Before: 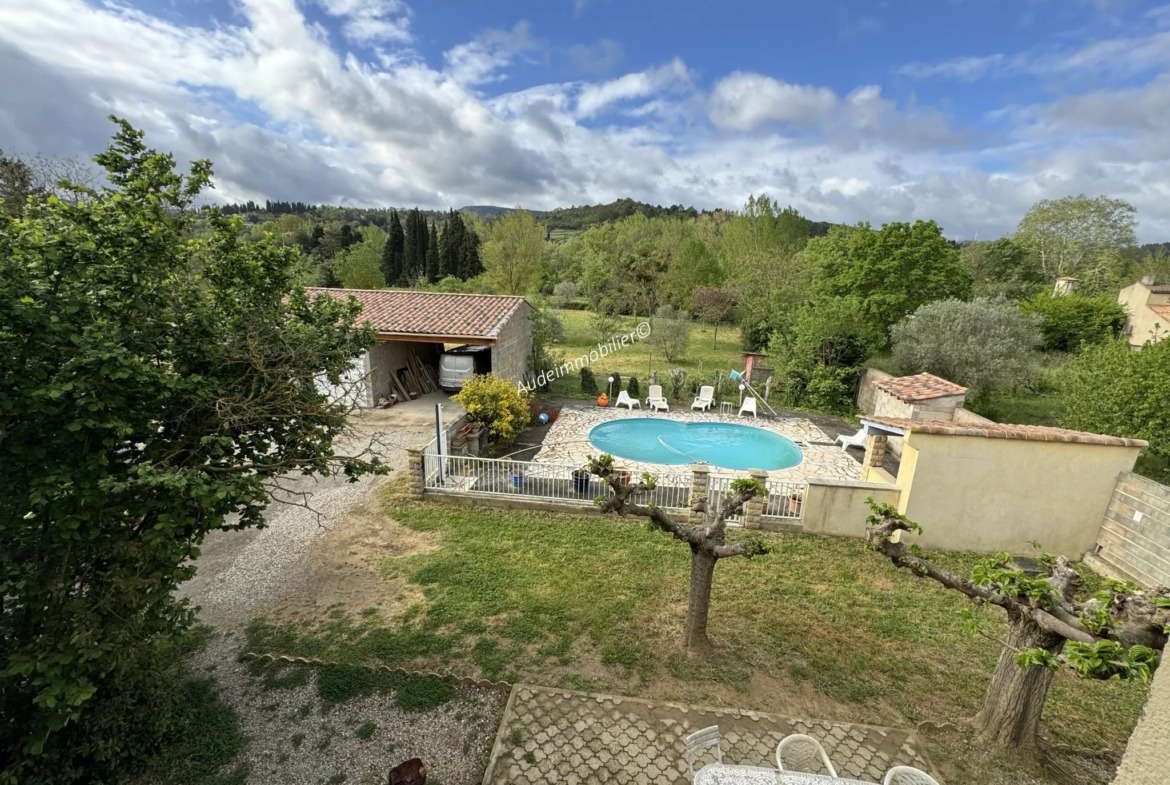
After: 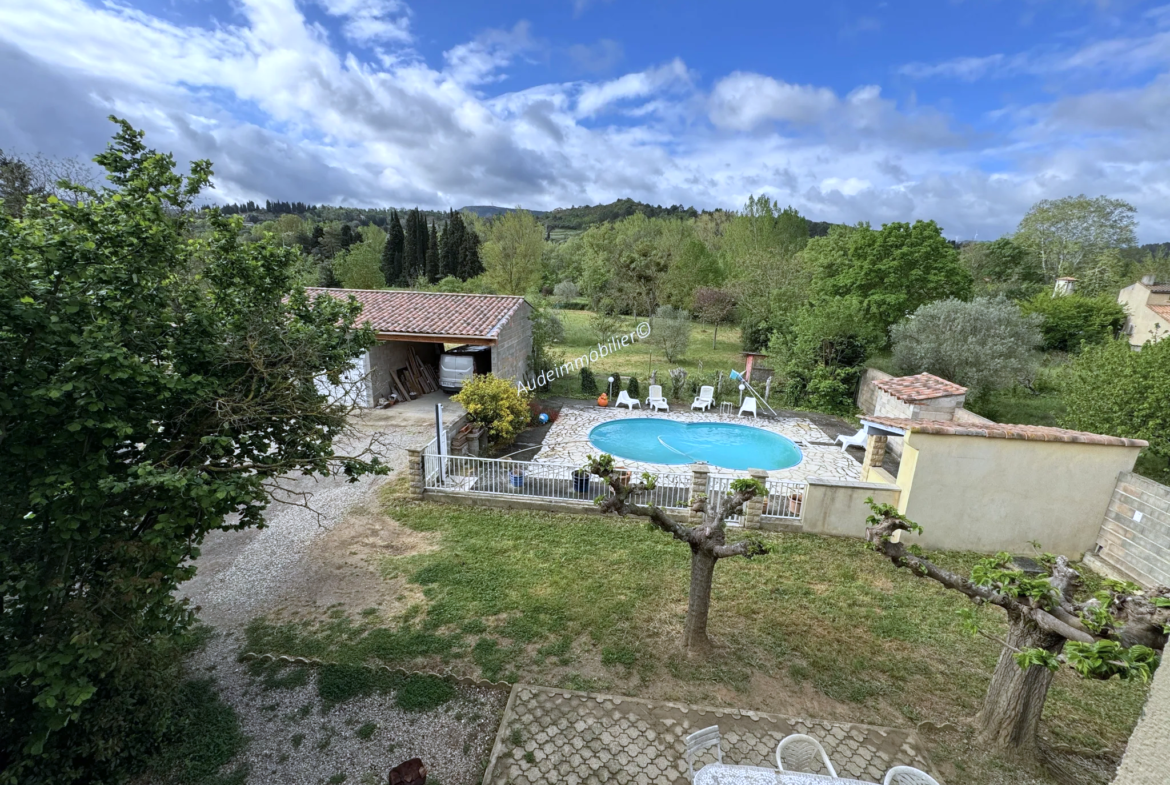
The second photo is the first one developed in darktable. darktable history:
color calibration: illuminant custom, x 0.371, y 0.382, temperature 4282.13 K
